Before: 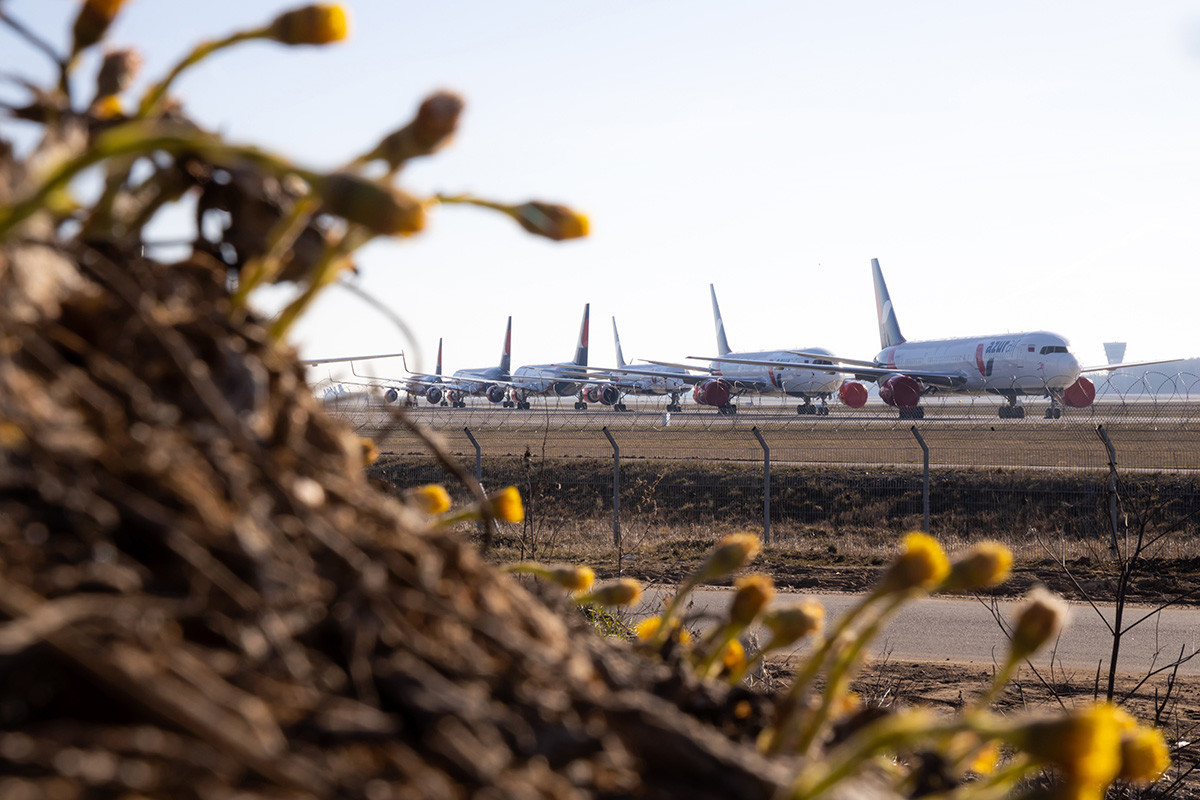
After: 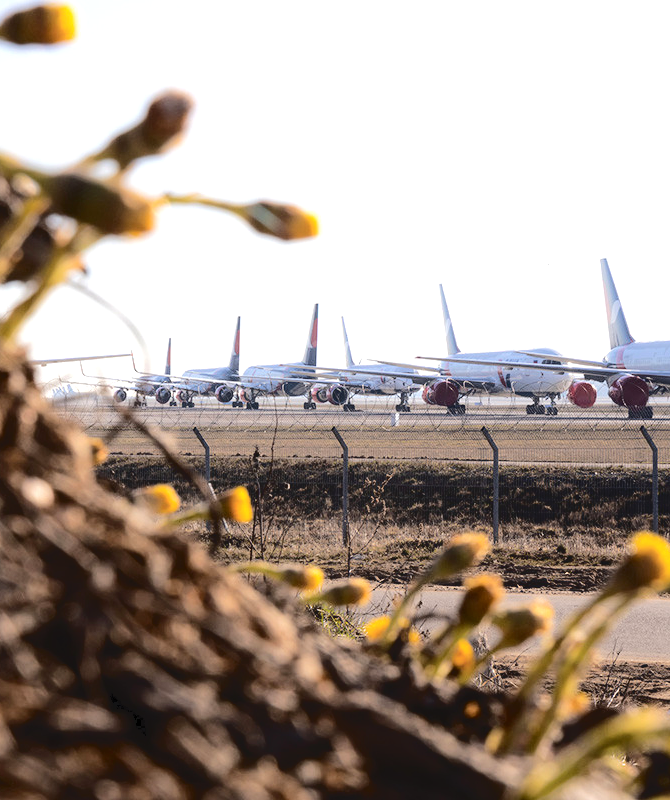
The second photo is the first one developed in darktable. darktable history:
exposure: exposure 0.404 EV, compensate highlight preservation false
crop and rotate: left 22.61%, right 21.494%
tone curve: curves: ch0 [(0, 0) (0.003, 0.058) (0.011, 0.061) (0.025, 0.065) (0.044, 0.076) (0.069, 0.083) (0.1, 0.09) (0.136, 0.102) (0.177, 0.145) (0.224, 0.196) (0.277, 0.278) (0.335, 0.375) (0.399, 0.486) (0.468, 0.578) (0.543, 0.651) (0.623, 0.717) (0.709, 0.783) (0.801, 0.838) (0.898, 0.91) (1, 1)], color space Lab, independent channels, preserve colors none
